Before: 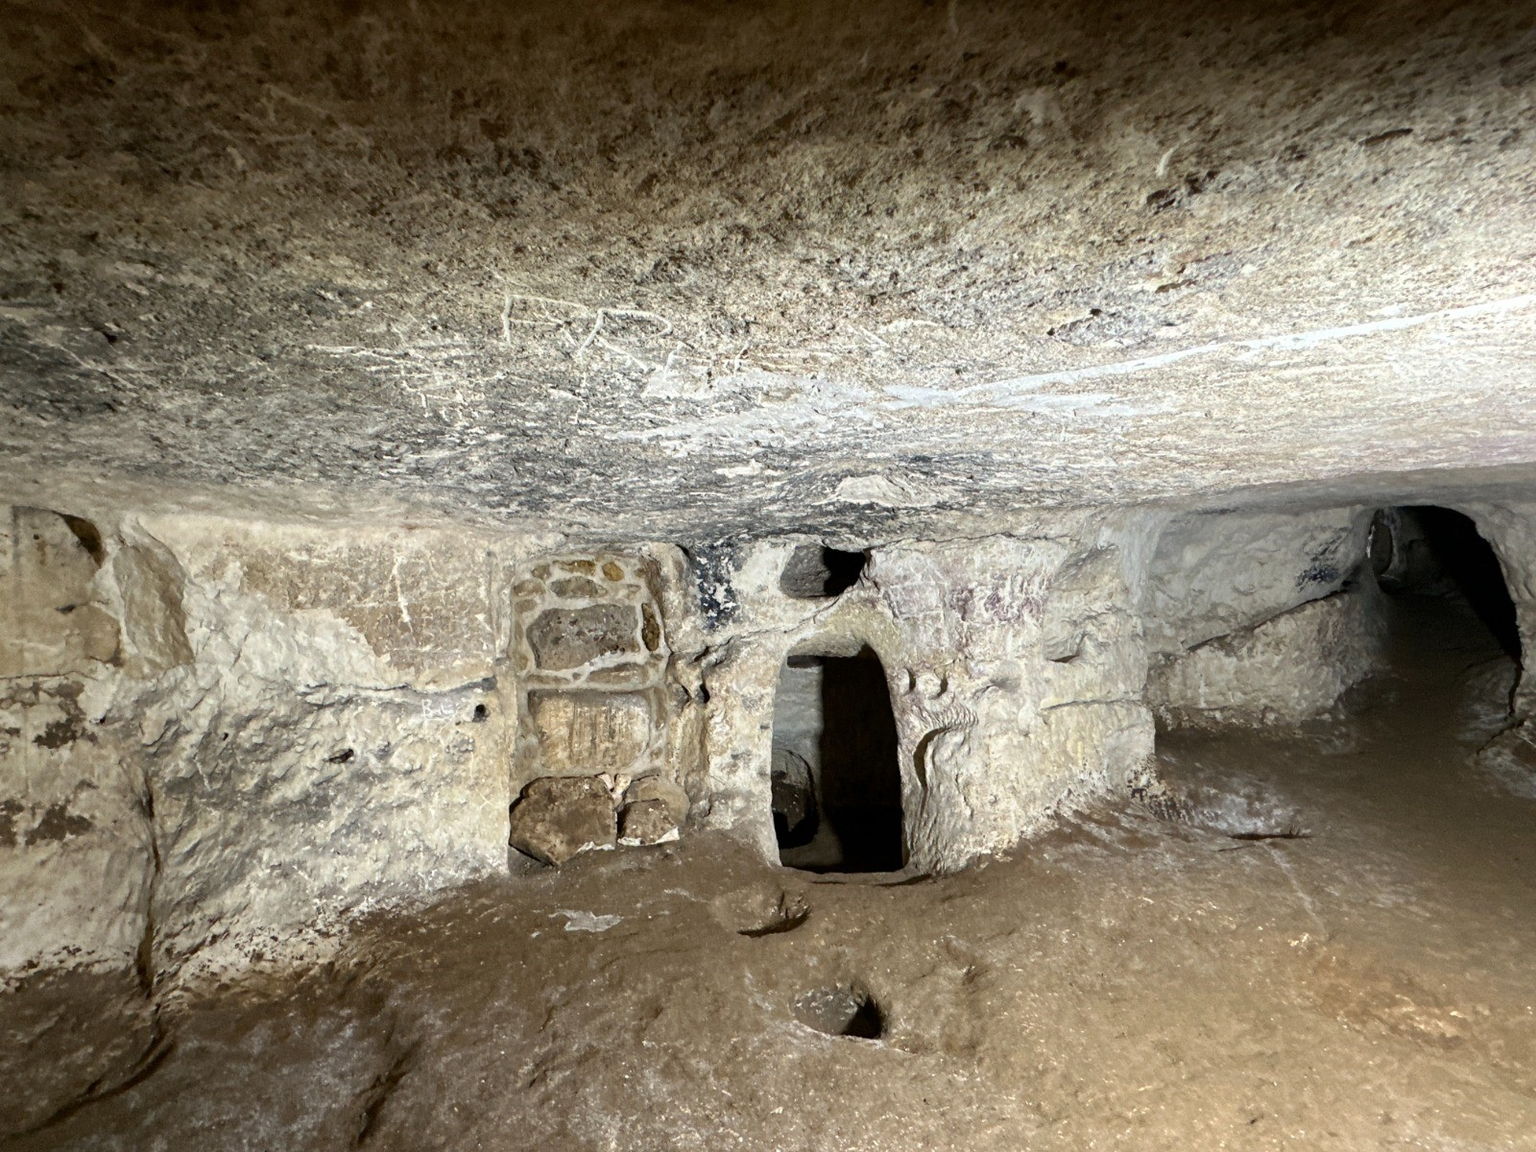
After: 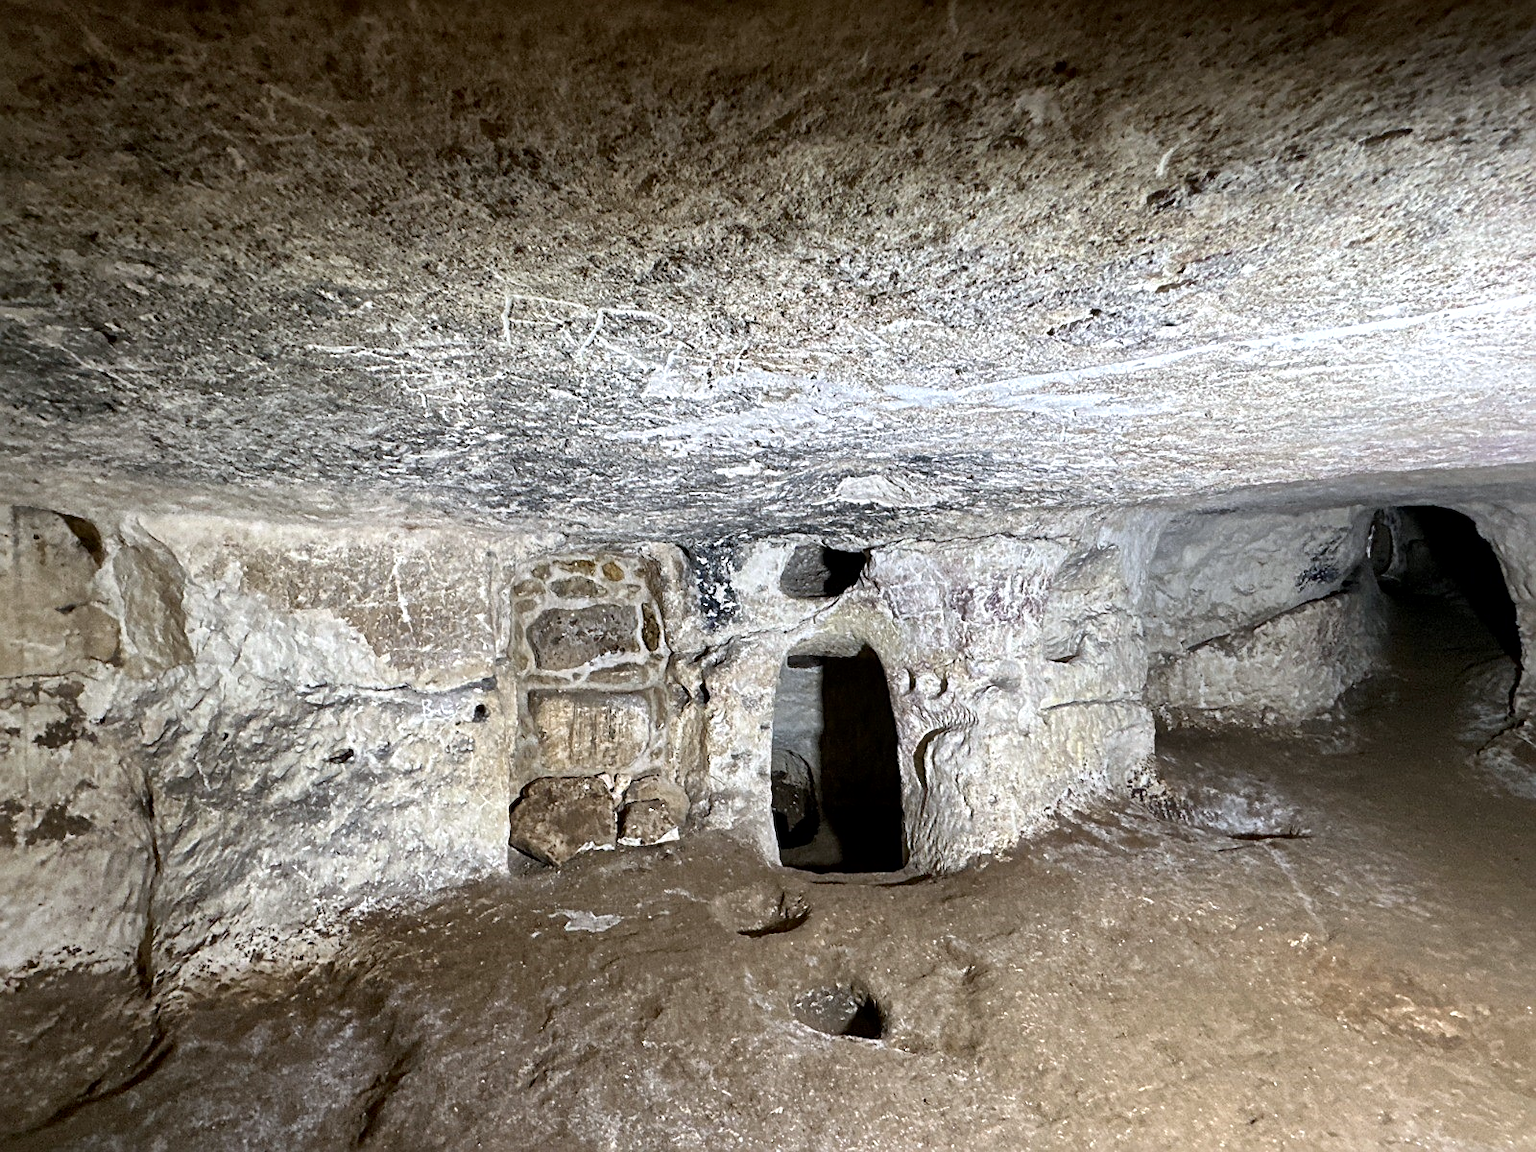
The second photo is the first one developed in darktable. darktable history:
sharpen: on, module defaults
local contrast: mode bilateral grid, contrast 21, coarseness 49, detail 133%, midtone range 0.2
color calibration: illuminant as shot in camera, x 0.358, y 0.373, temperature 4628.91 K
